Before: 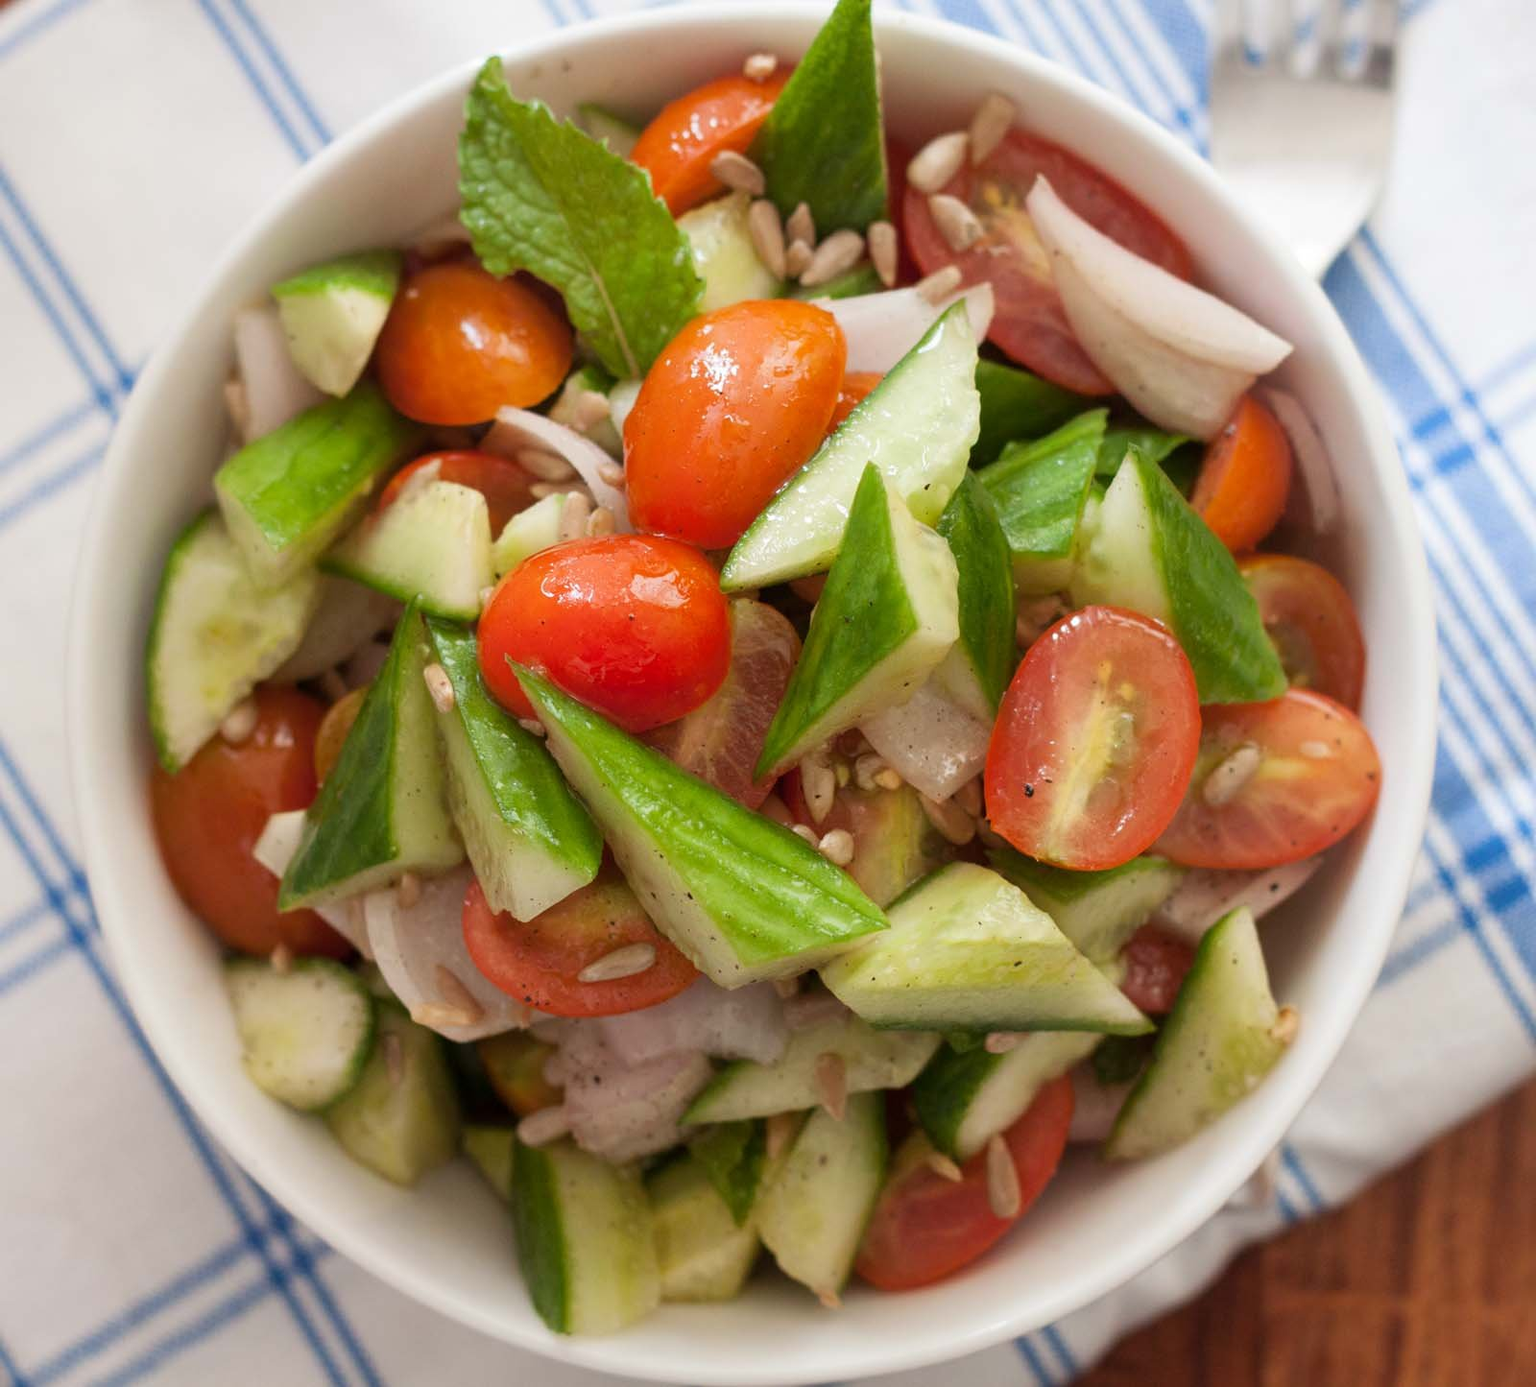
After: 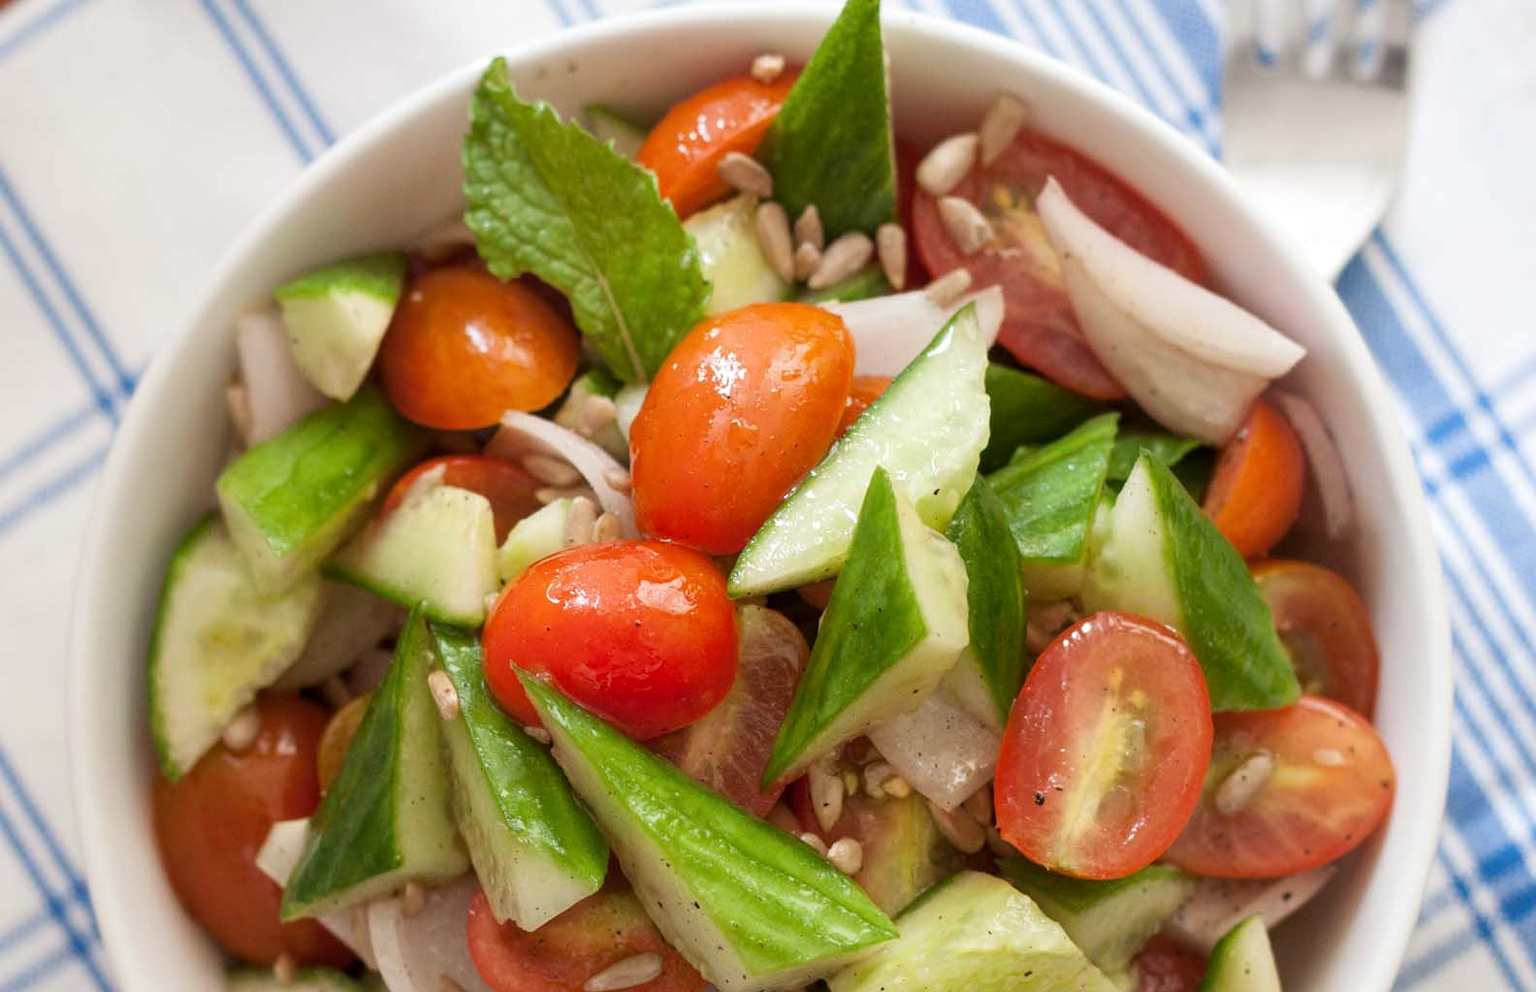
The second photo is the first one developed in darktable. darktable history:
crop: right 0%, bottom 29.146%
local contrast: highlights 106%, shadows 97%, detail 119%, midtone range 0.2
